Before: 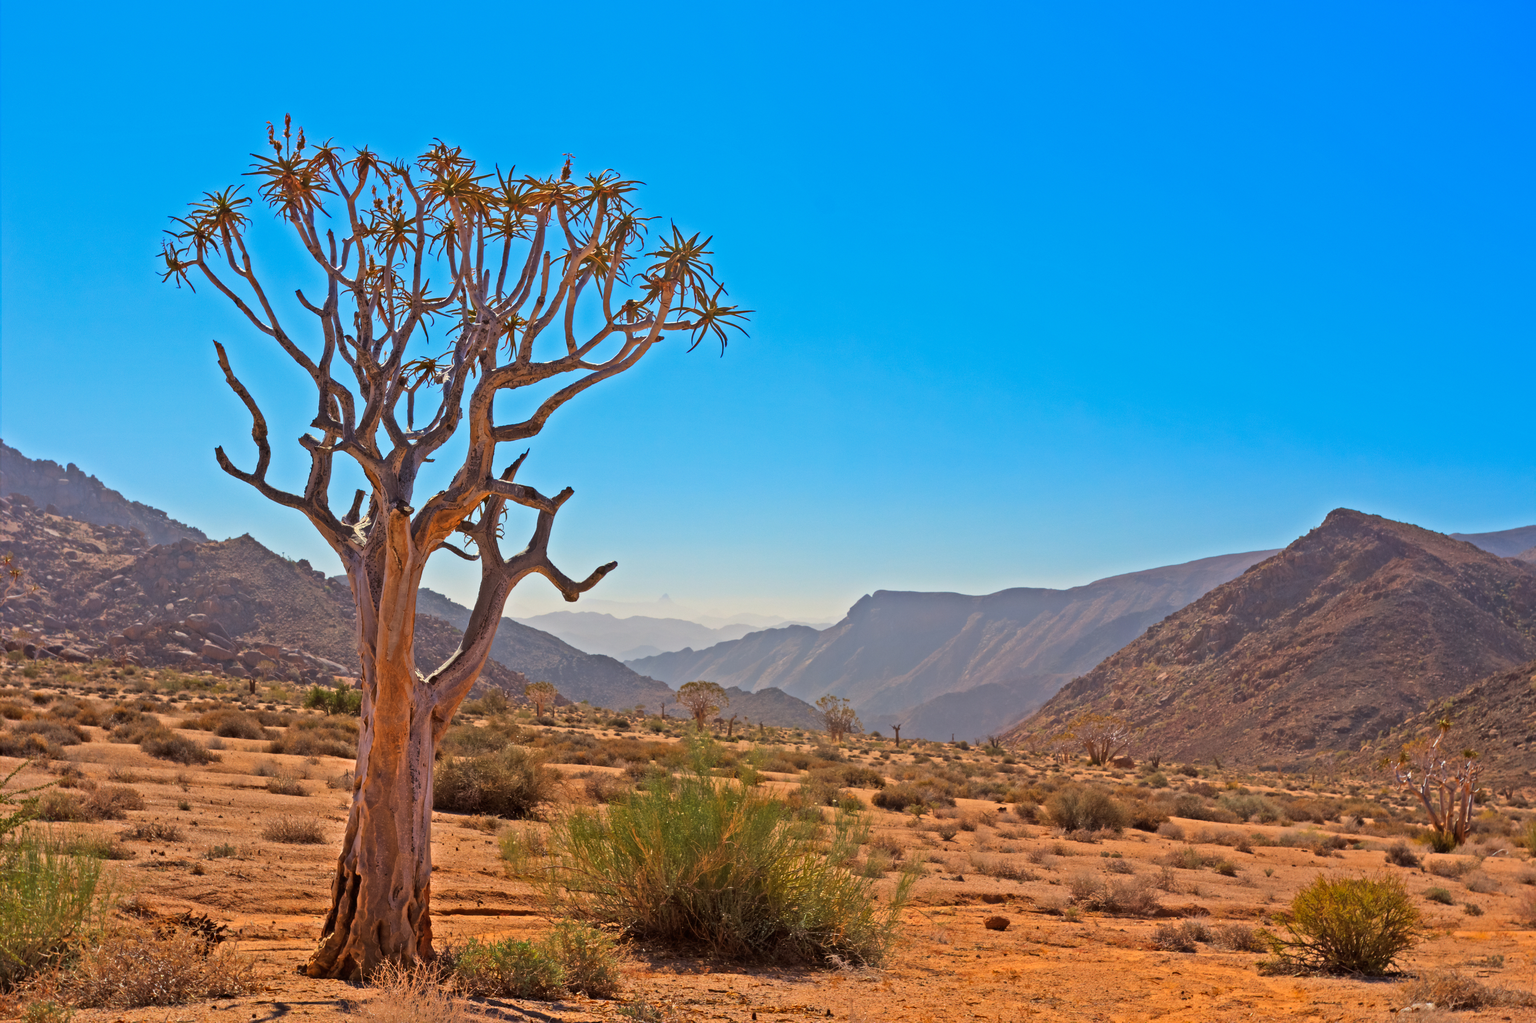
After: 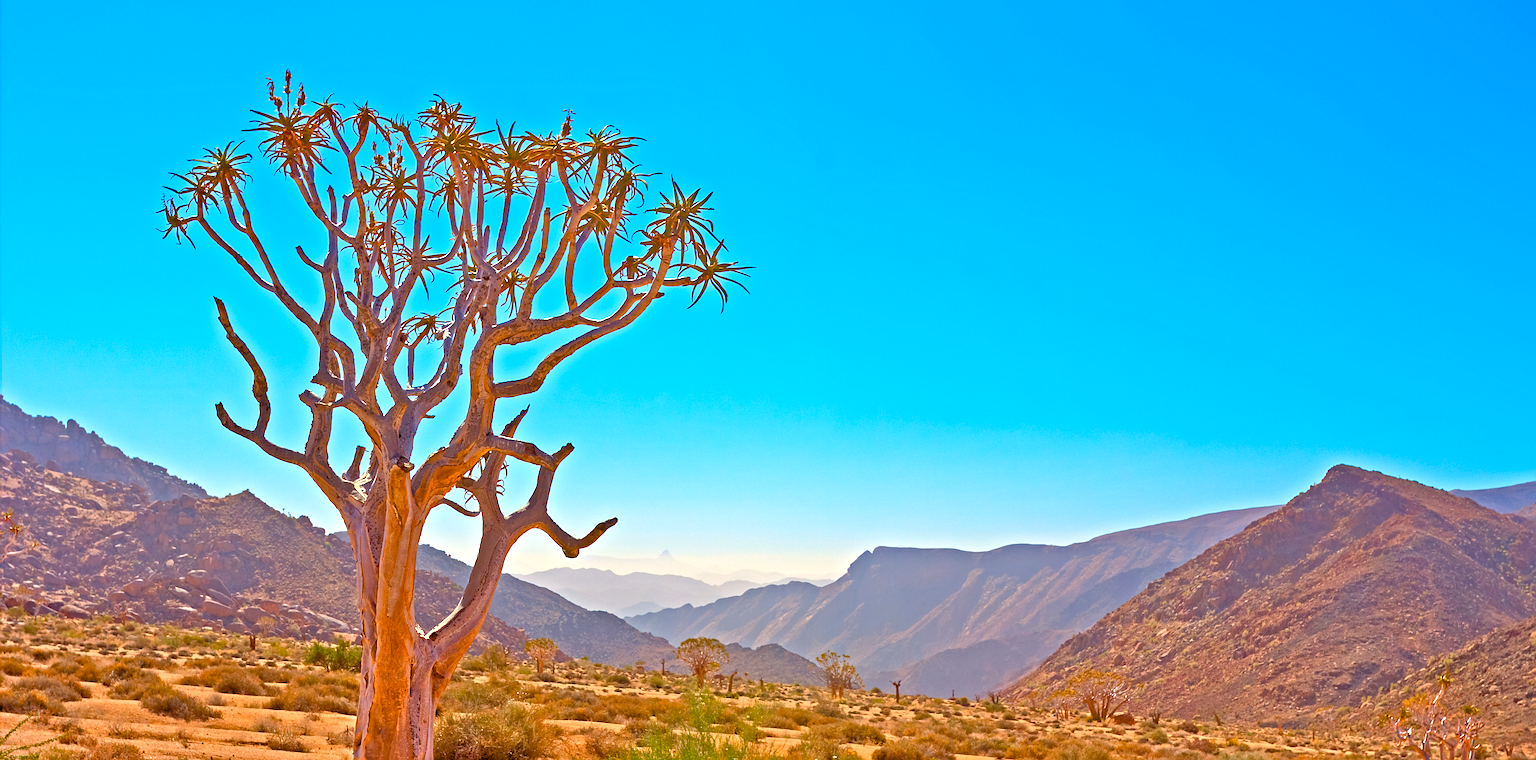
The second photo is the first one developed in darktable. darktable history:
tone equalizer: -7 EV 0.156 EV, -6 EV 0.637 EV, -5 EV 1.19 EV, -4 EV 1.33 EV, -3 EV 1.16 EV, -2 EV 0.6 EV, -1 EV 0.152 EV
crop: top 4.335%, bottom 21.337%
haze removal: compatibility mode true, adaptive false
sharpen: on, module defaults
color balance rgb: shadows lift › chroma 0.723%, shadows lift › hue 112.31°, perceptual saturation grading › global saturation 44.965%, perceptual saturation grading › highlights -50.596%, perceptual saturation grading › shadows 30.785%, global vibrance 20%
exposure: exposure 0.6 EV, compensate highlight preservation false
